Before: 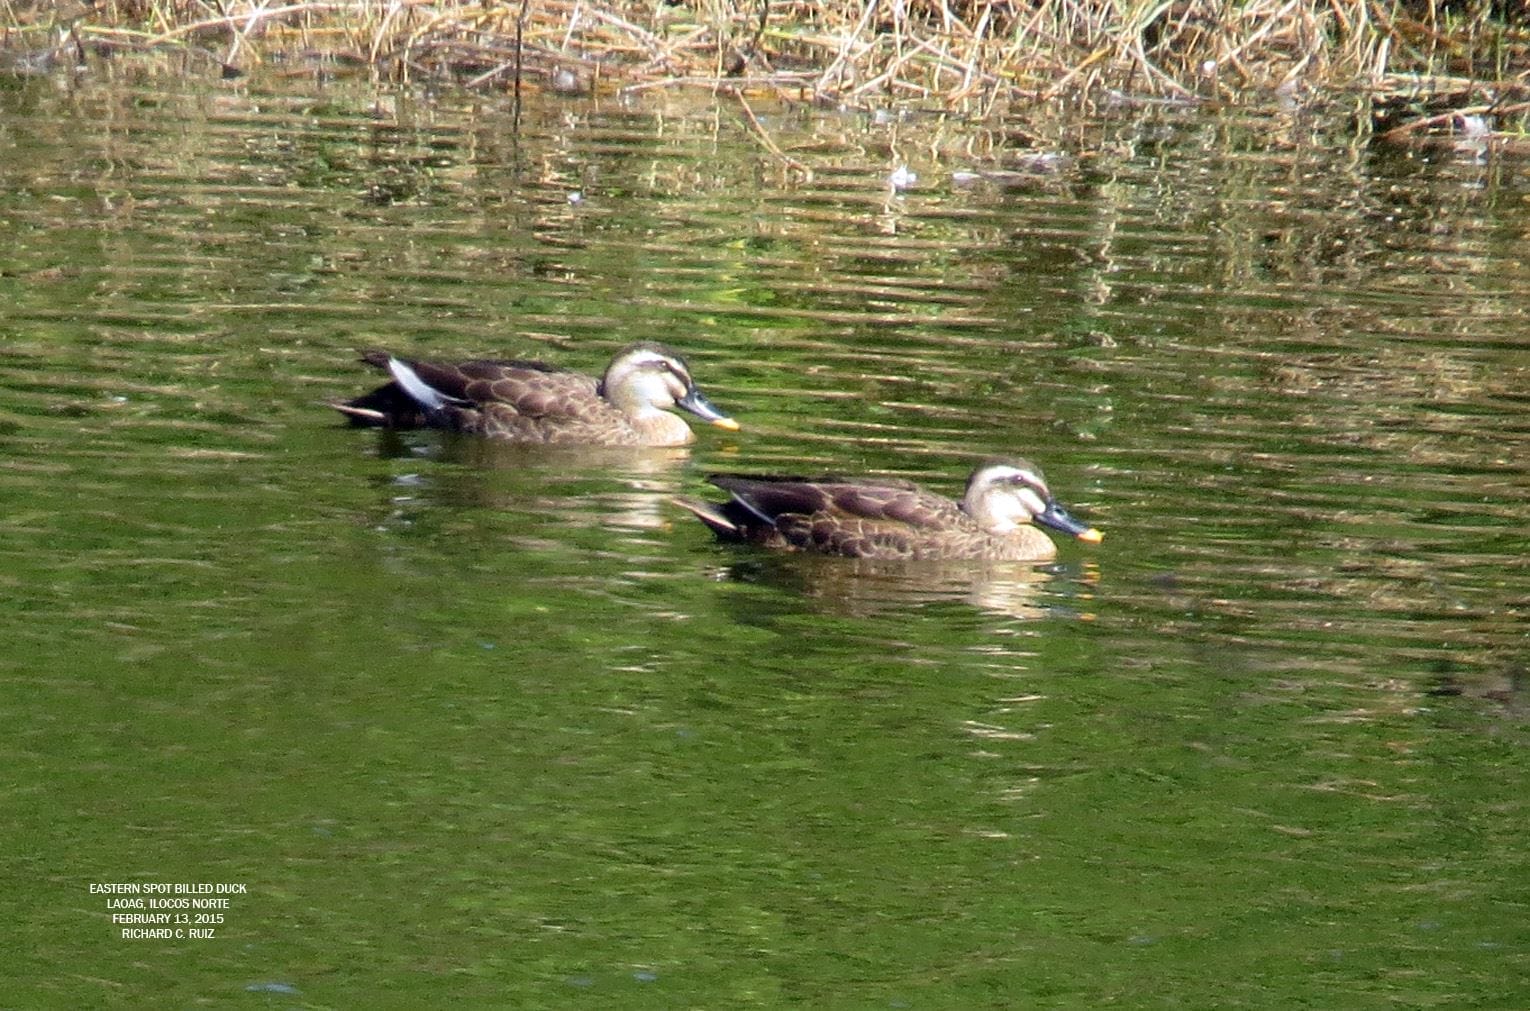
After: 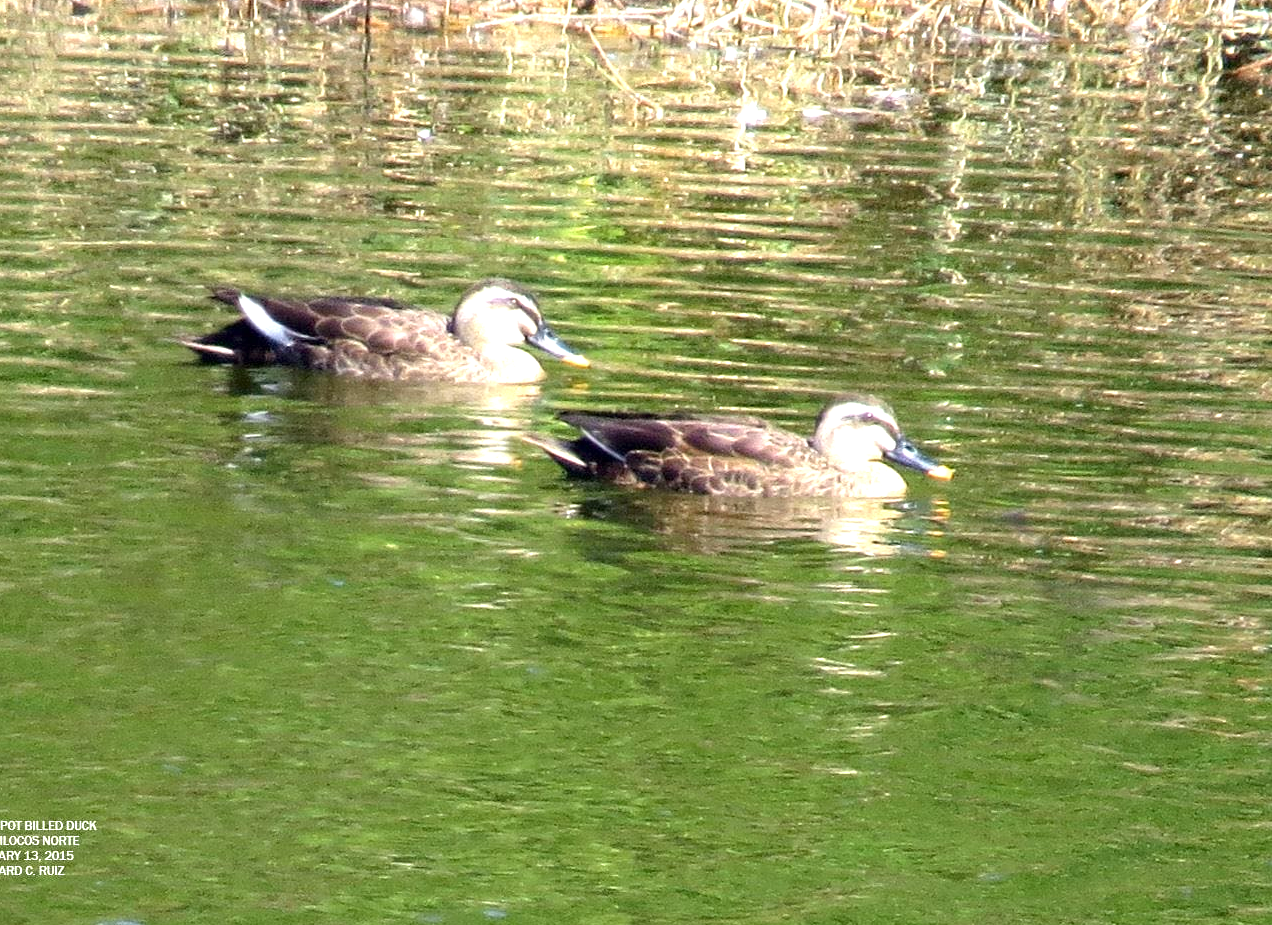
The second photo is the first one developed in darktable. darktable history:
exposure: exposure 0.95 EV, compensate highlight preservation false
crop: left 9.813%, top 6.264%, right 7.024%, bottom 2.163%
